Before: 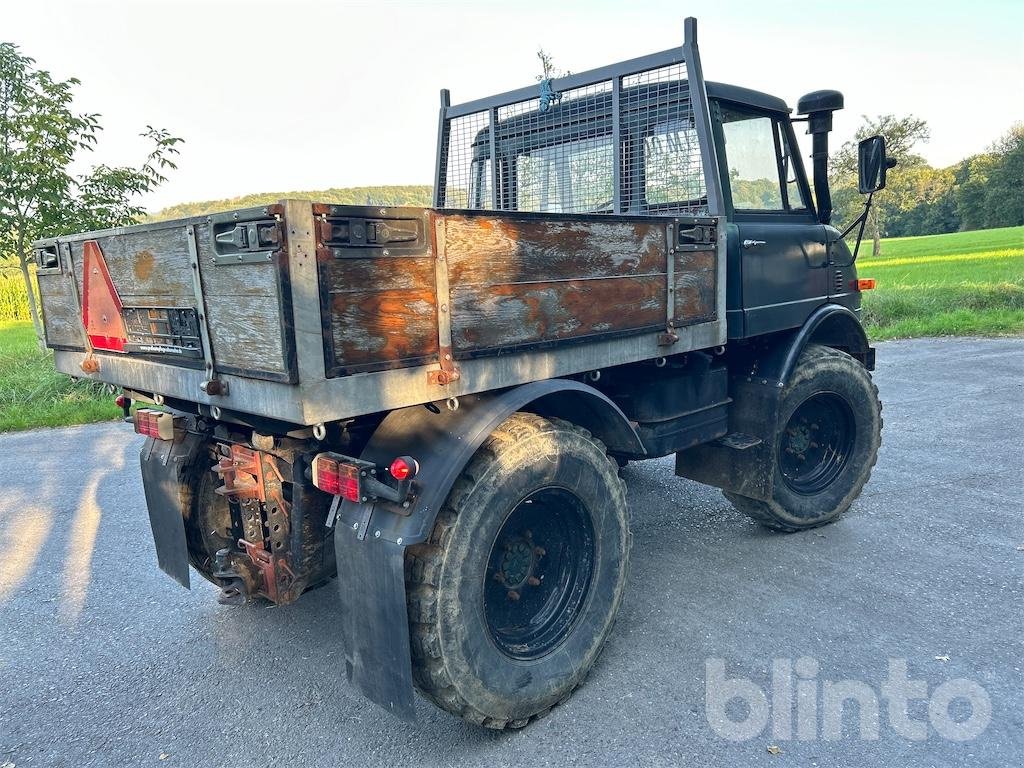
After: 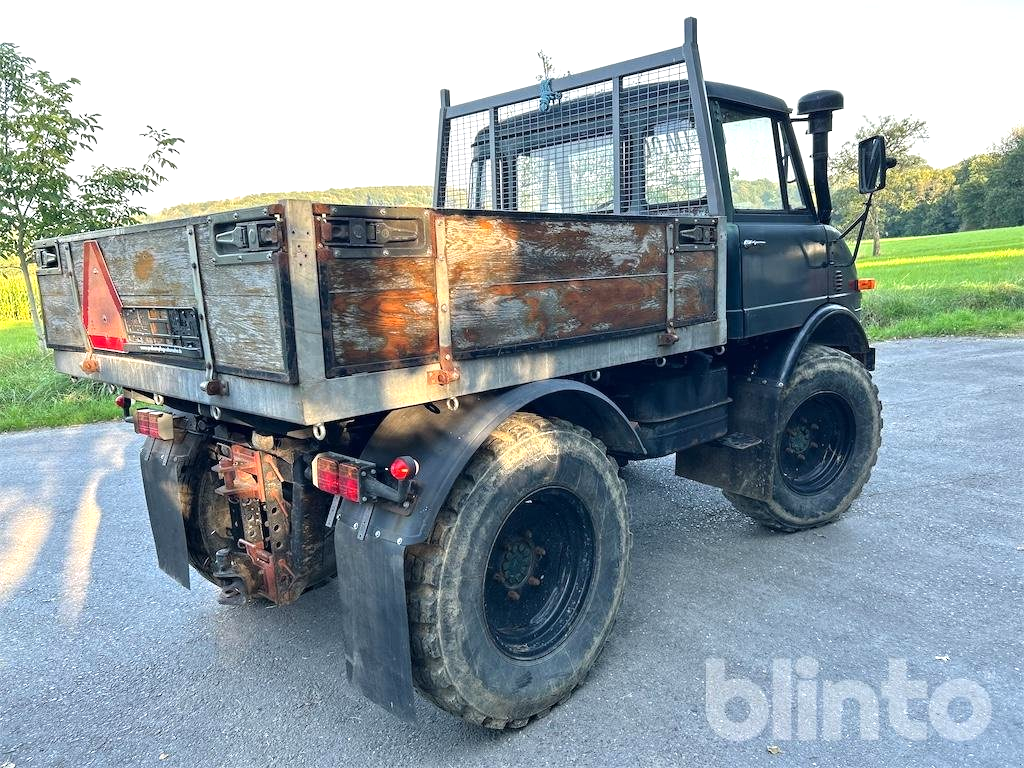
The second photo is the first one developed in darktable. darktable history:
tone equalizer: -8 EV -0.456 EV, -7 EV -0.376 EV, -6 EV -0.355 EV, -5 EV -0.192 EV, -3 EV 0.242 EV, -2 EV 0.344 EV, -1 EV 0.407 EV, +0 EV 0.39 EV
